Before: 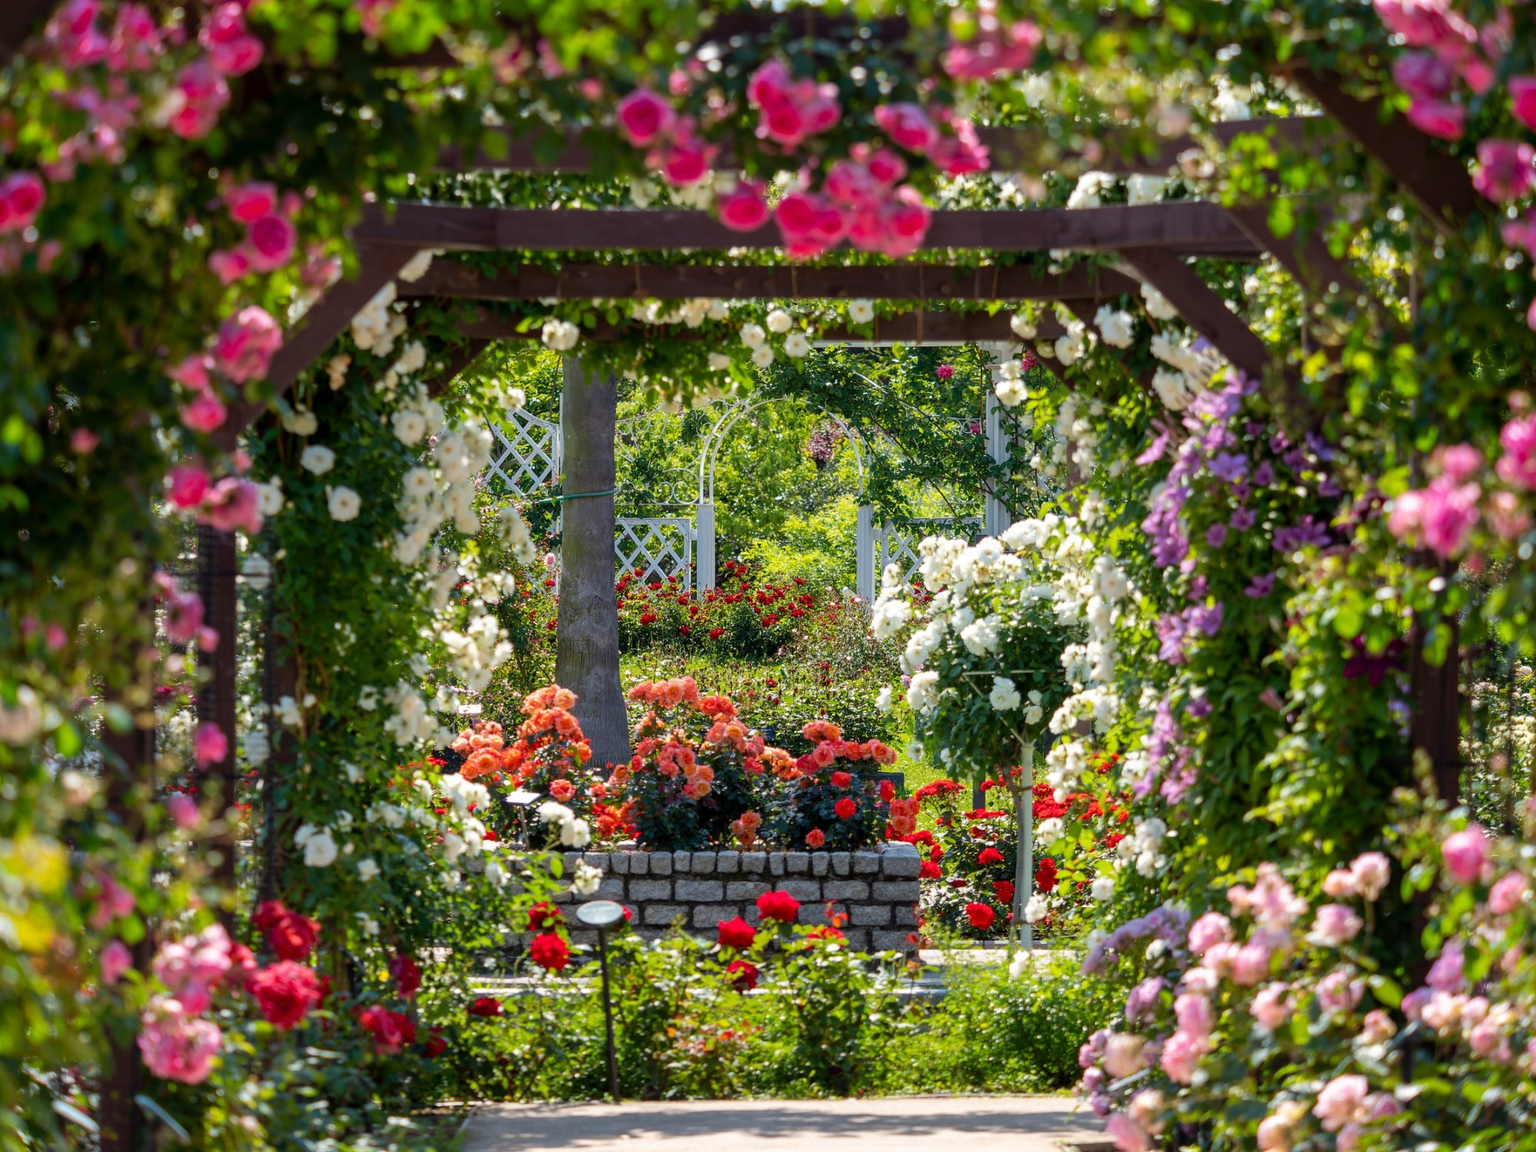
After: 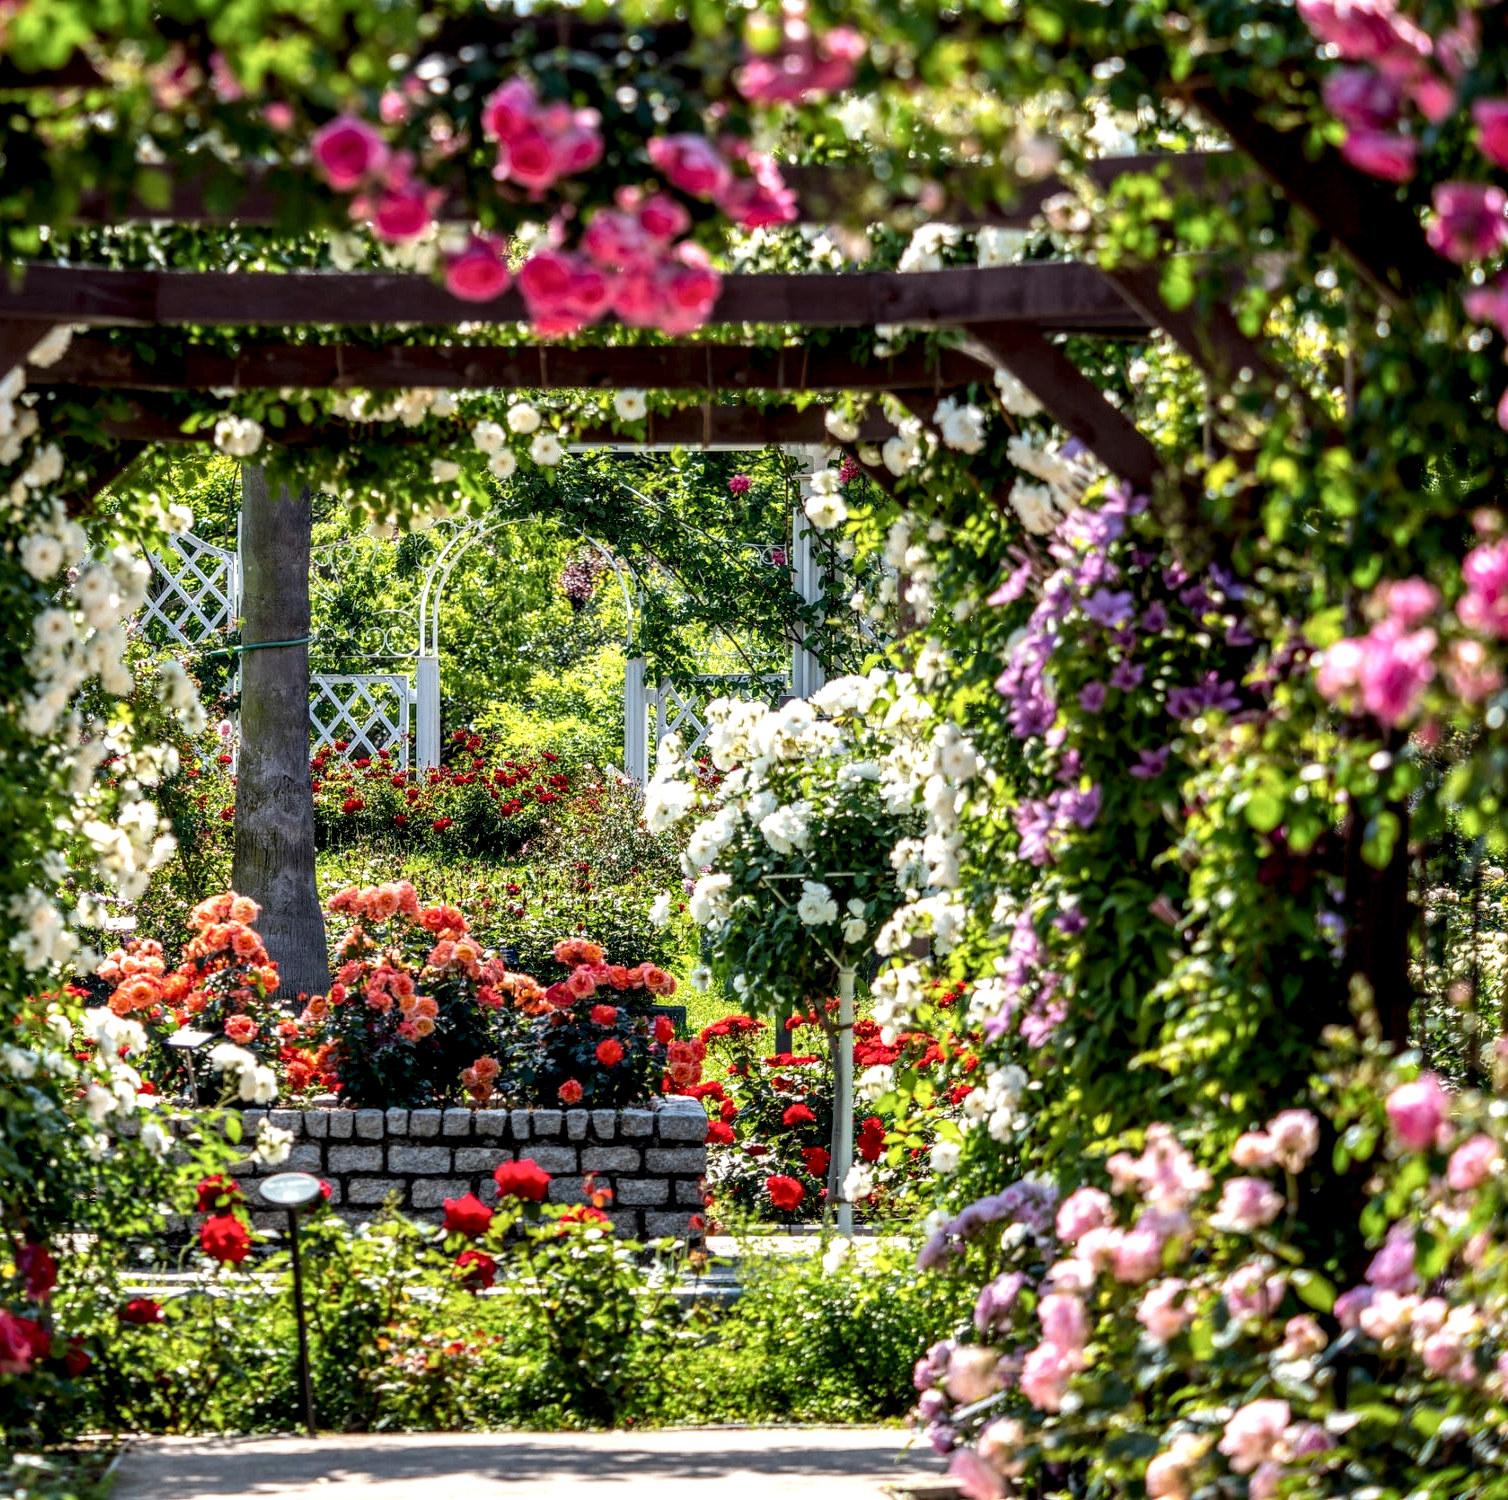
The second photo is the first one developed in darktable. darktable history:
crop and rotate: left 24.6%
local contrast: highlights 19%, detail 186%
